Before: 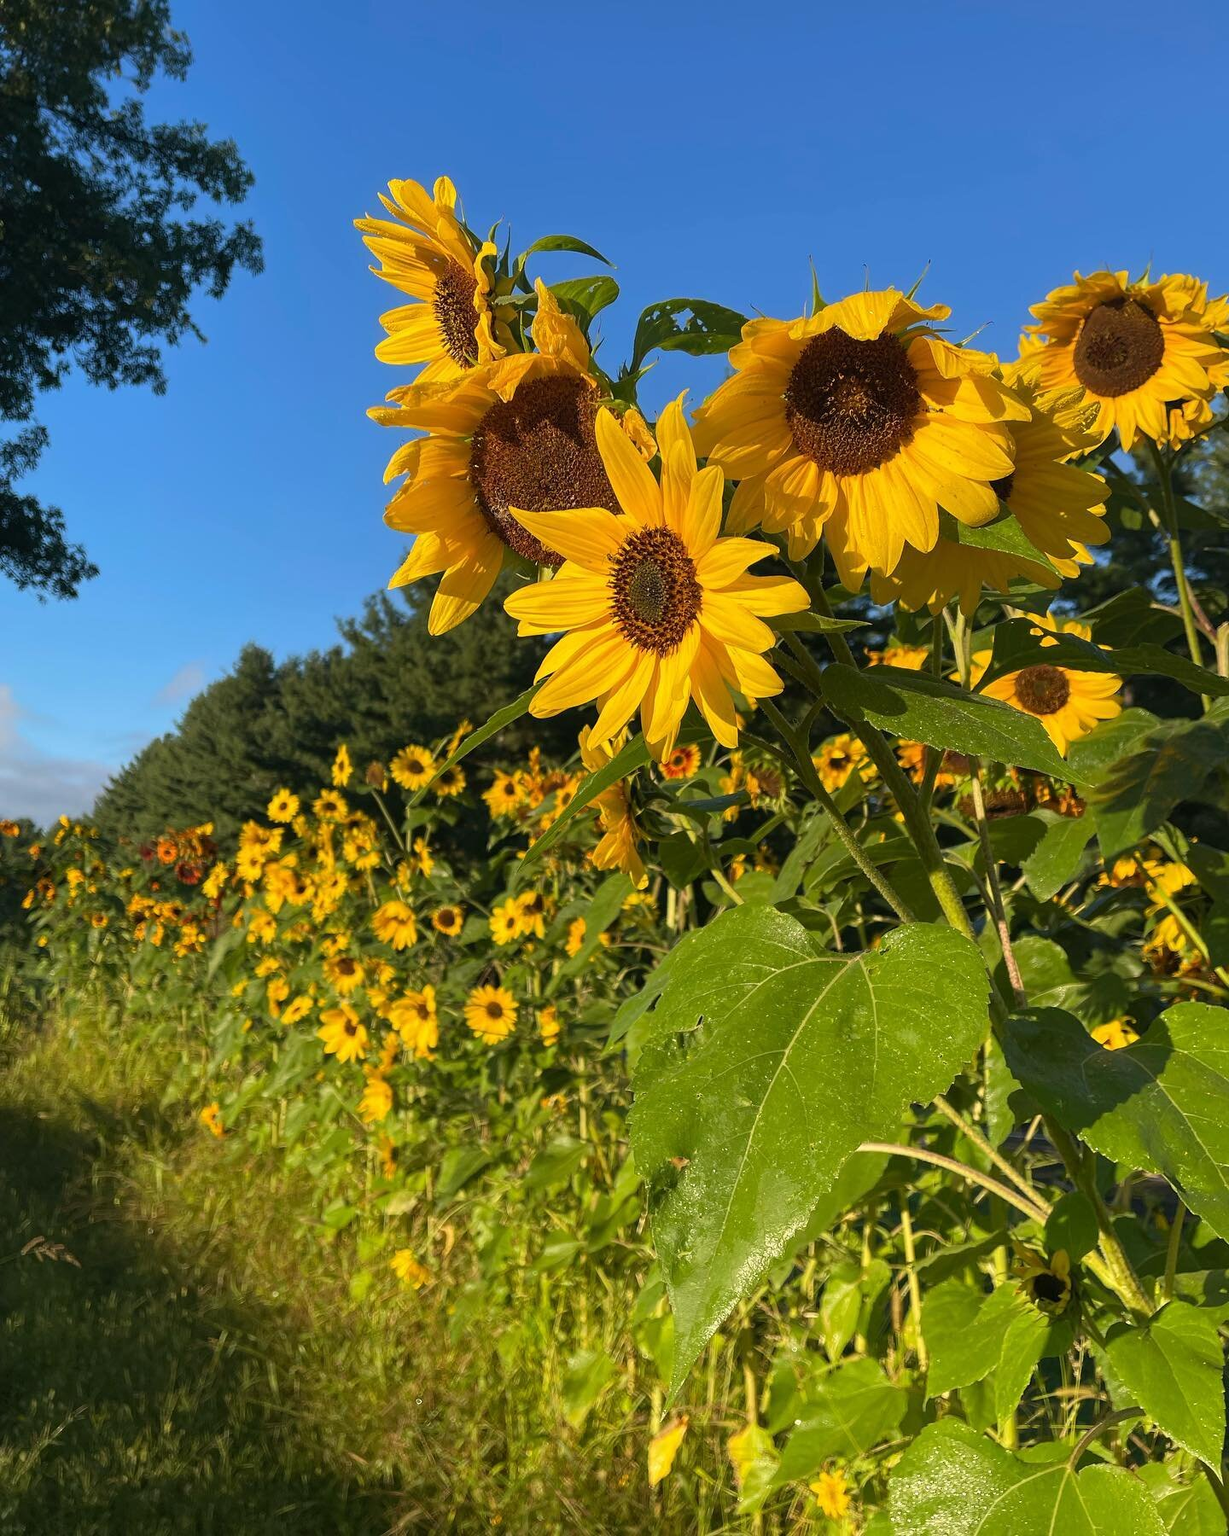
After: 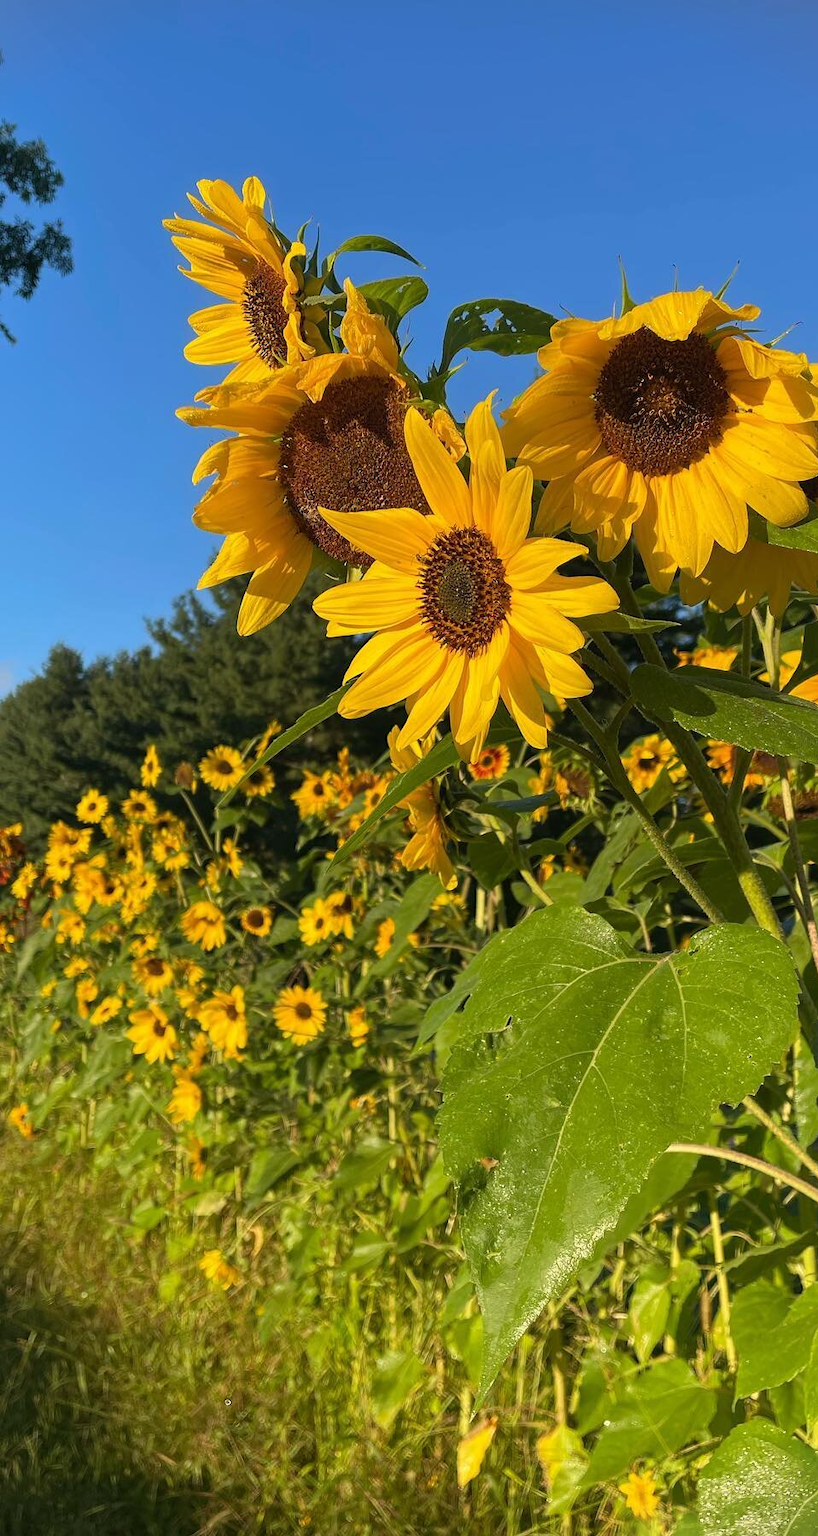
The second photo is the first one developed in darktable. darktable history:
crop and rotate: left 15.597%, right 17.792%
vignetting: fall-off start 100.42%
